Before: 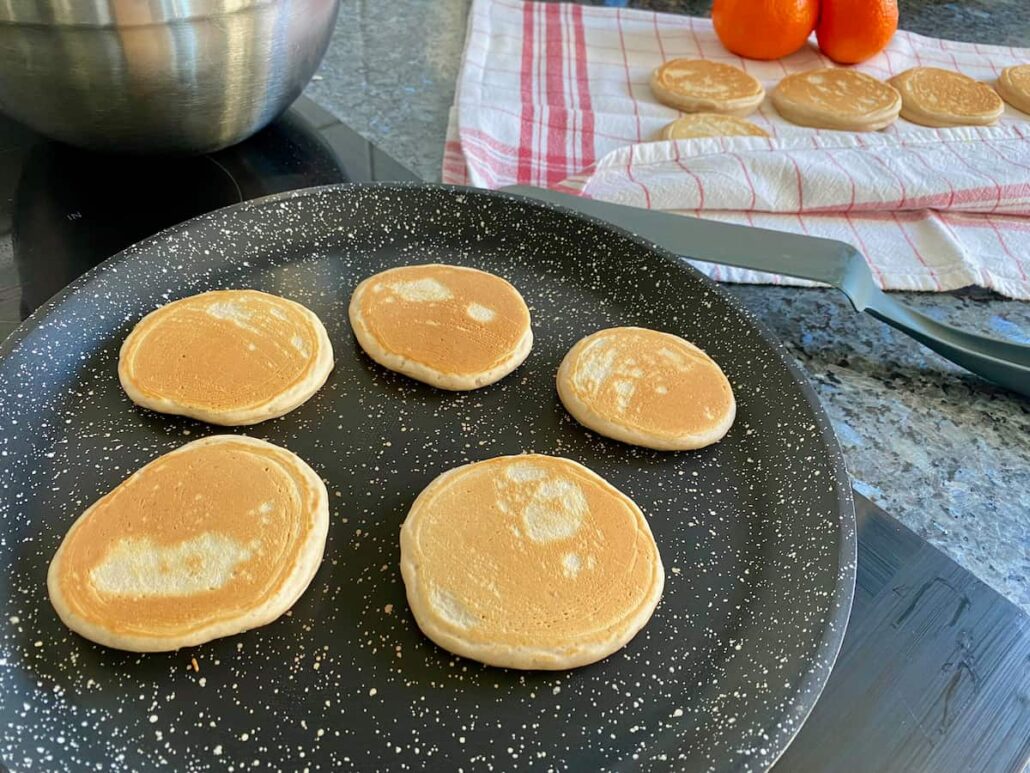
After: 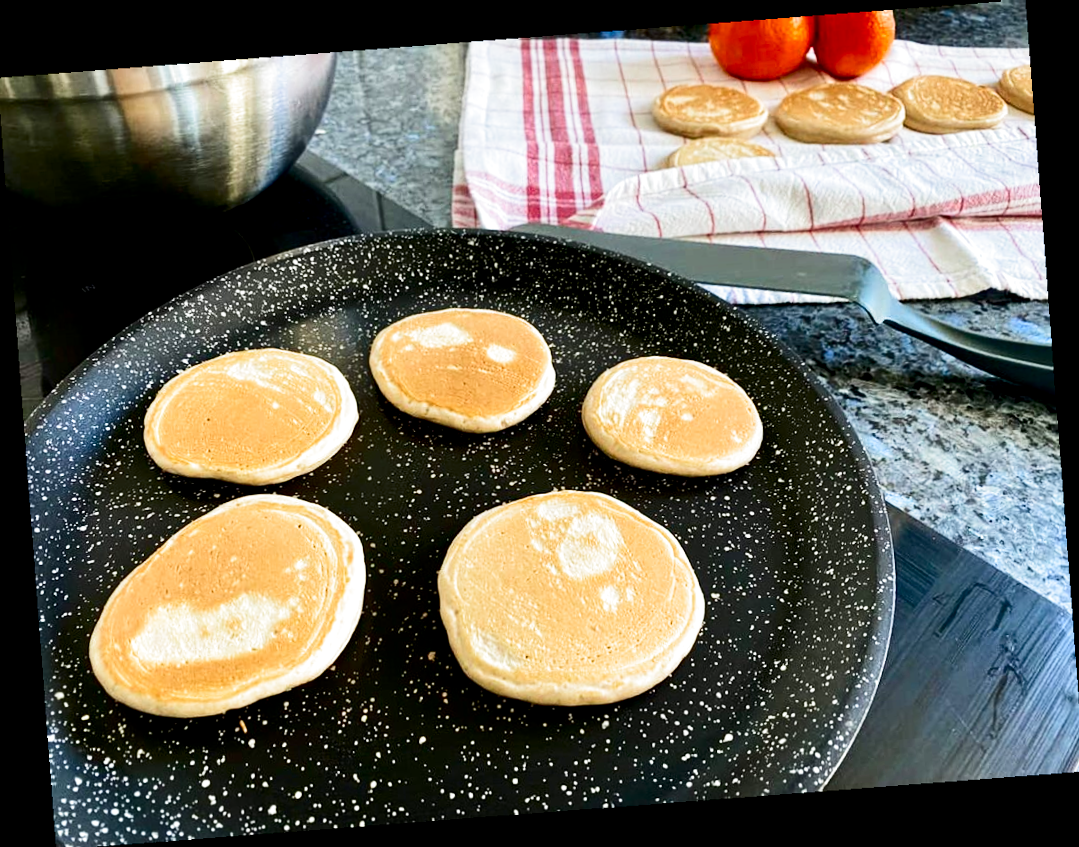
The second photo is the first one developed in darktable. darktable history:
rotate and perspective: rotation -4.86°, automatic cropping off
local contrast: highlights 100%, shadows 100%, detail 120%, midtone range 0.2
filmic rgb: black relative exposure -8.2 EV, white relative exposure 2.2 EV, threshold 3 EV, hardness 7.11, latitude 75%, contrast 1.325, highlights saturation mix -2%, shadows ↔ highlights balance 30%, preserve chrominance no, color science v5 (2021), contrast in shadows safe, contrast in highlights safe, enable highlight reconstruction true
contrast brightness saturation: contrast 0.28
crop and rotate: angle -0.5°
